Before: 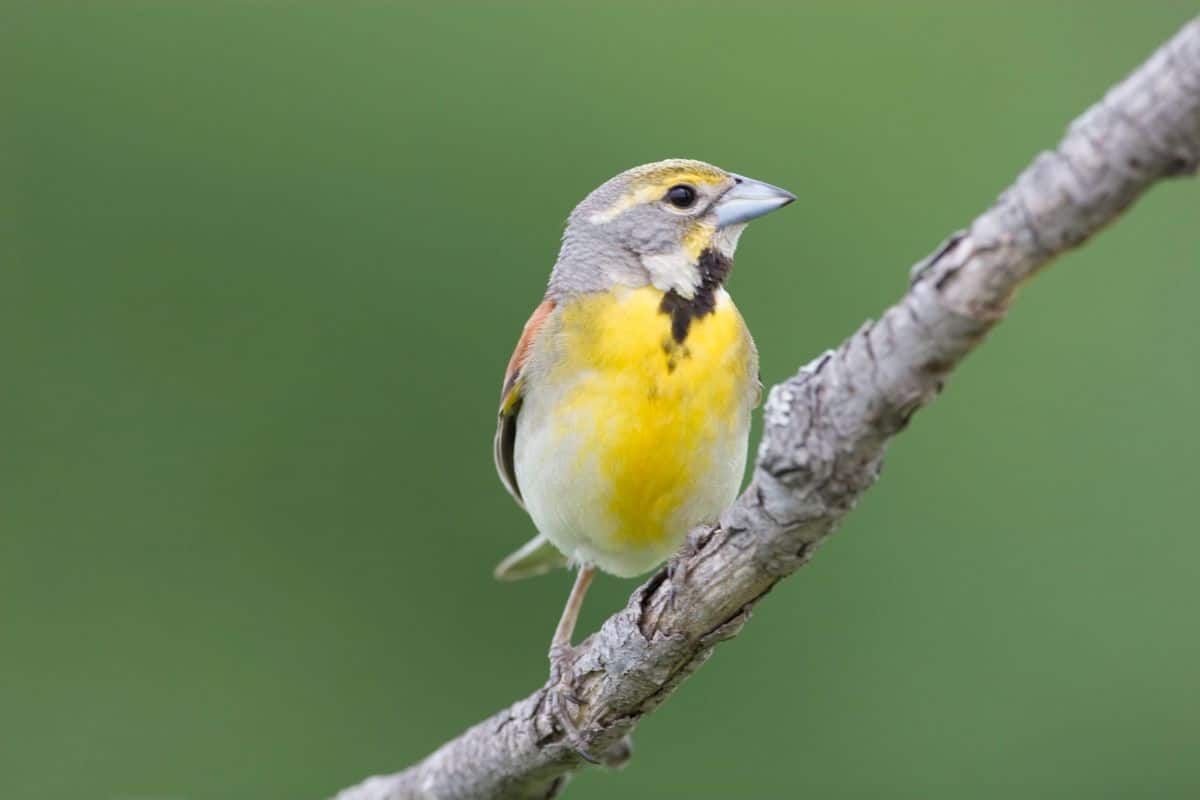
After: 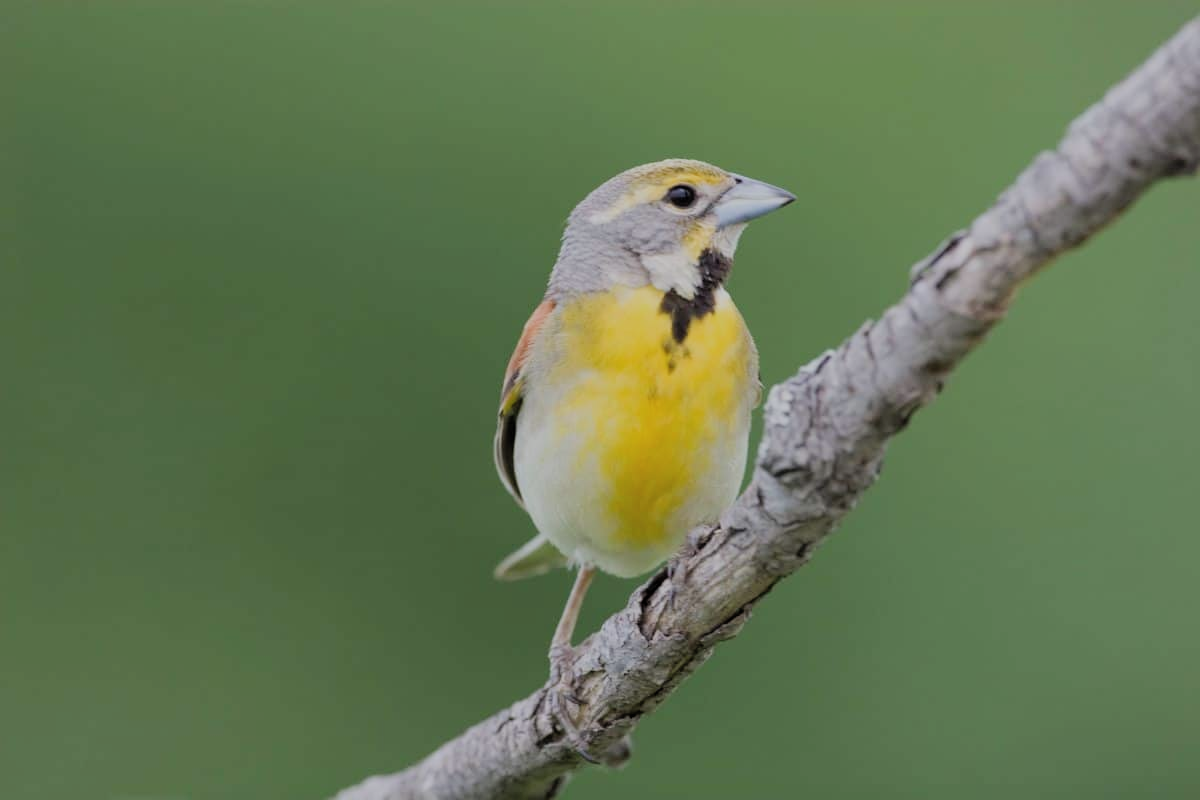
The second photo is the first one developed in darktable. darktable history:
contrast brightness saturation: contrast 0.05, brightness 0.06, saturation 0.01
filmic rgb: black relative exposure -16 EV, white relative exposure 6.92 EV, hardness 4.7
exposure: exposure -0.492 EV, compensate highlight preservation false
